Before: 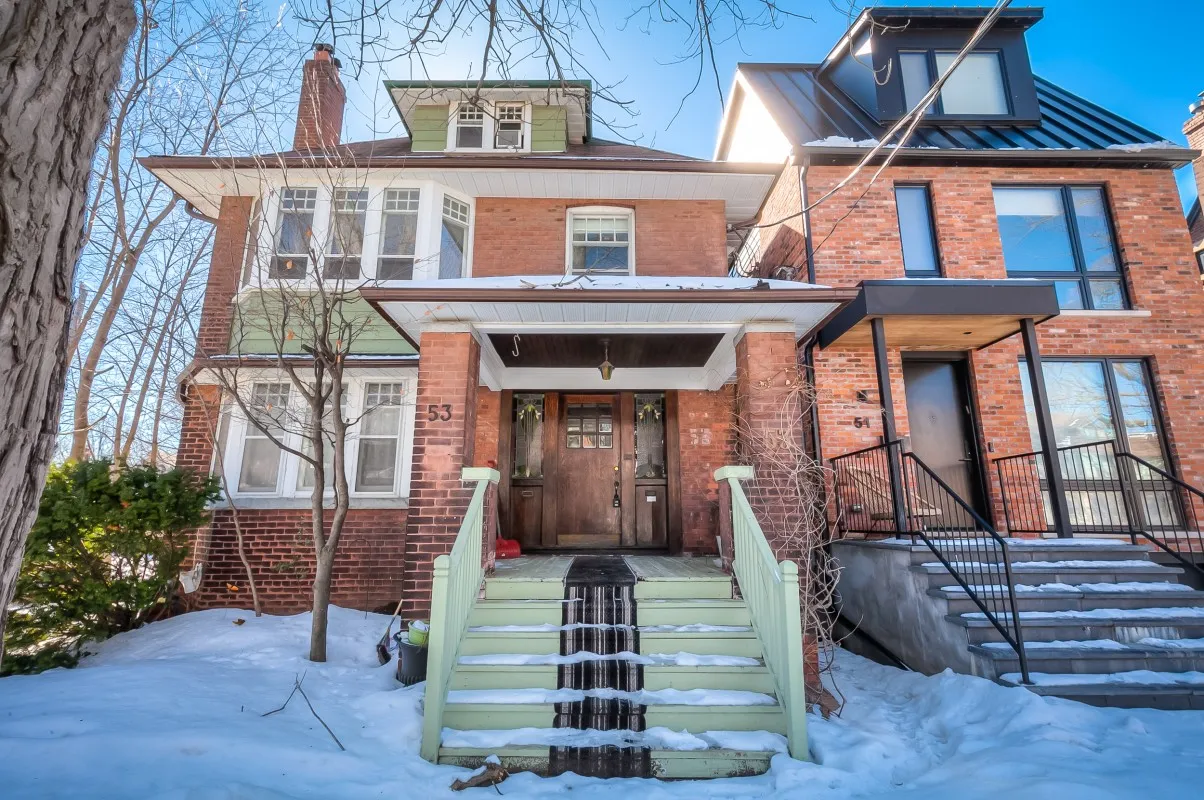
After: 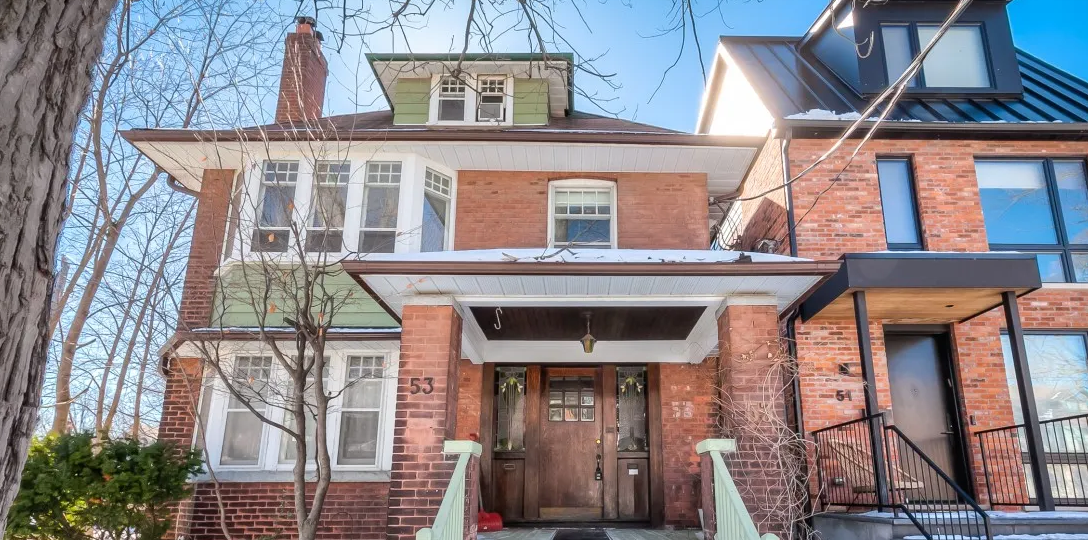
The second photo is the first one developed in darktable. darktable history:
crop: left 1.509%, top 3.452%, right 7.696%, bottom 28.452%
tone equalizer: on, module defaults
